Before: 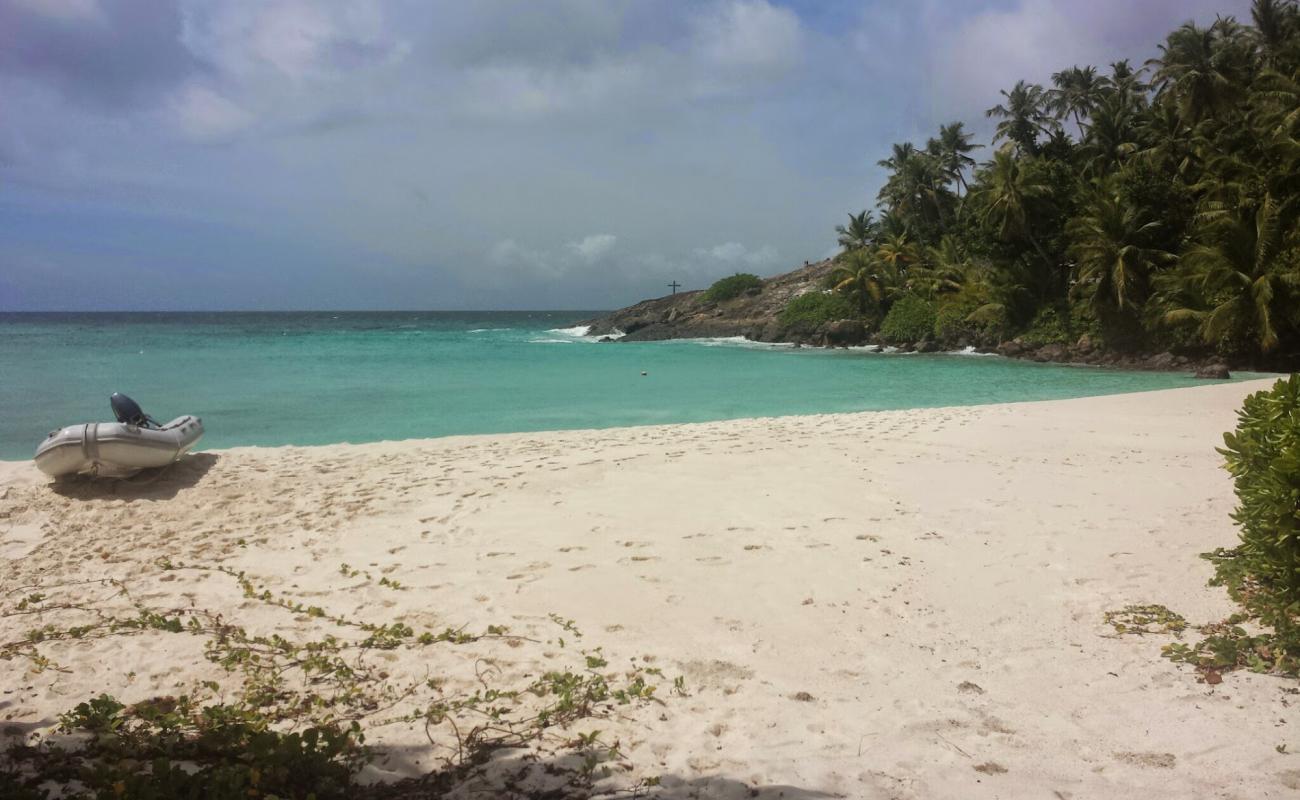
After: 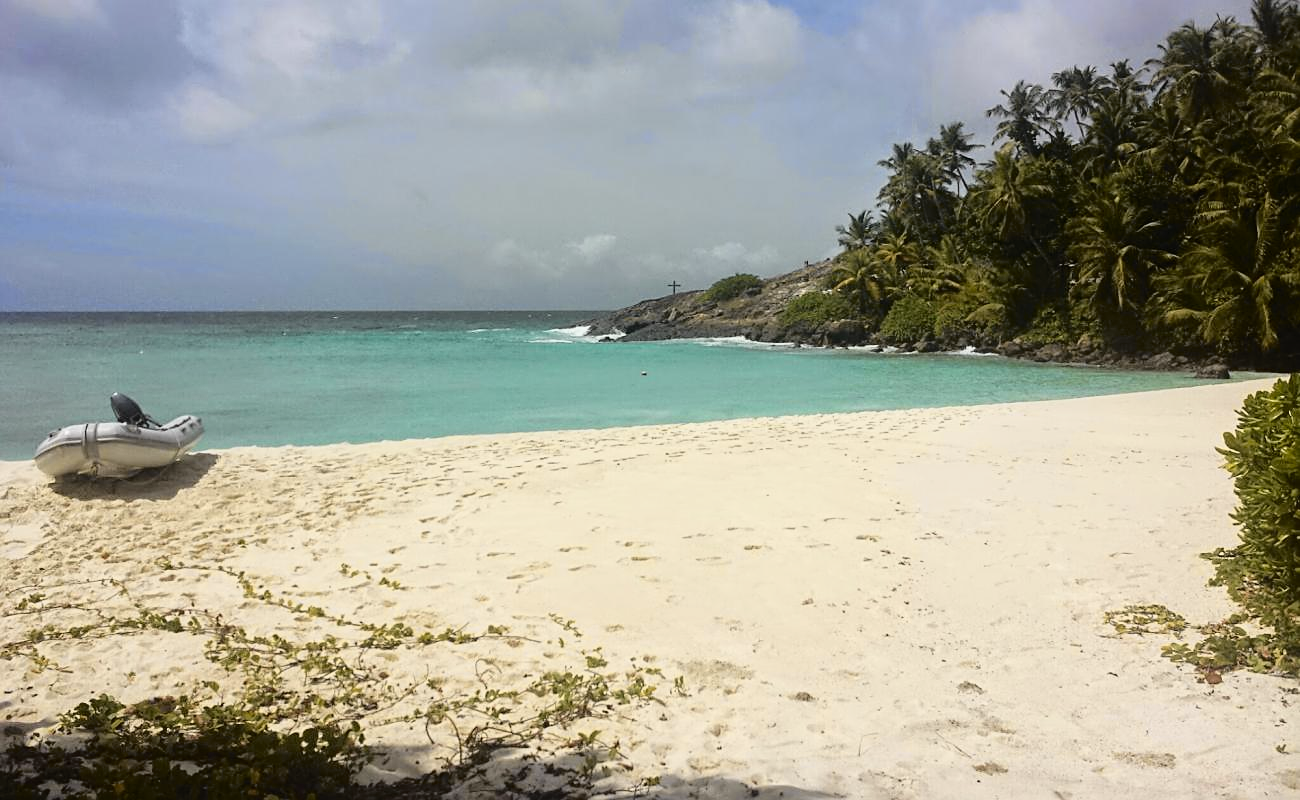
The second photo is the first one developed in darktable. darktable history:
tone curve: curves: ch0 [(0, 0.013) (0.129, 0.1) (0.327, 0.382) (0.489, 0.573) (0.66, 0.748) (0.858, 0.926) (1, 0.977)]; ch1 [(0, 0) (0.353, 0.344) (0.45, 0.46) (0.498, 0.498) (0.521, 0.512) (0.563, 0.559) (0.592, 0.585) (0.647, 0.68) (1, 1)]; ch2 [(0, 0) (0.333, 0.346) (0.375, 0.375) (0.427, 0.44) (0.476, 0.492) (0.511, 0.508) (0.528, 0.533) (0.579, 0.61) (0.612, 0.644) (0.66, 0.715) (1, 1)], color space Lab, independent channels, preserve colors none
sharpen: on, module defaults
